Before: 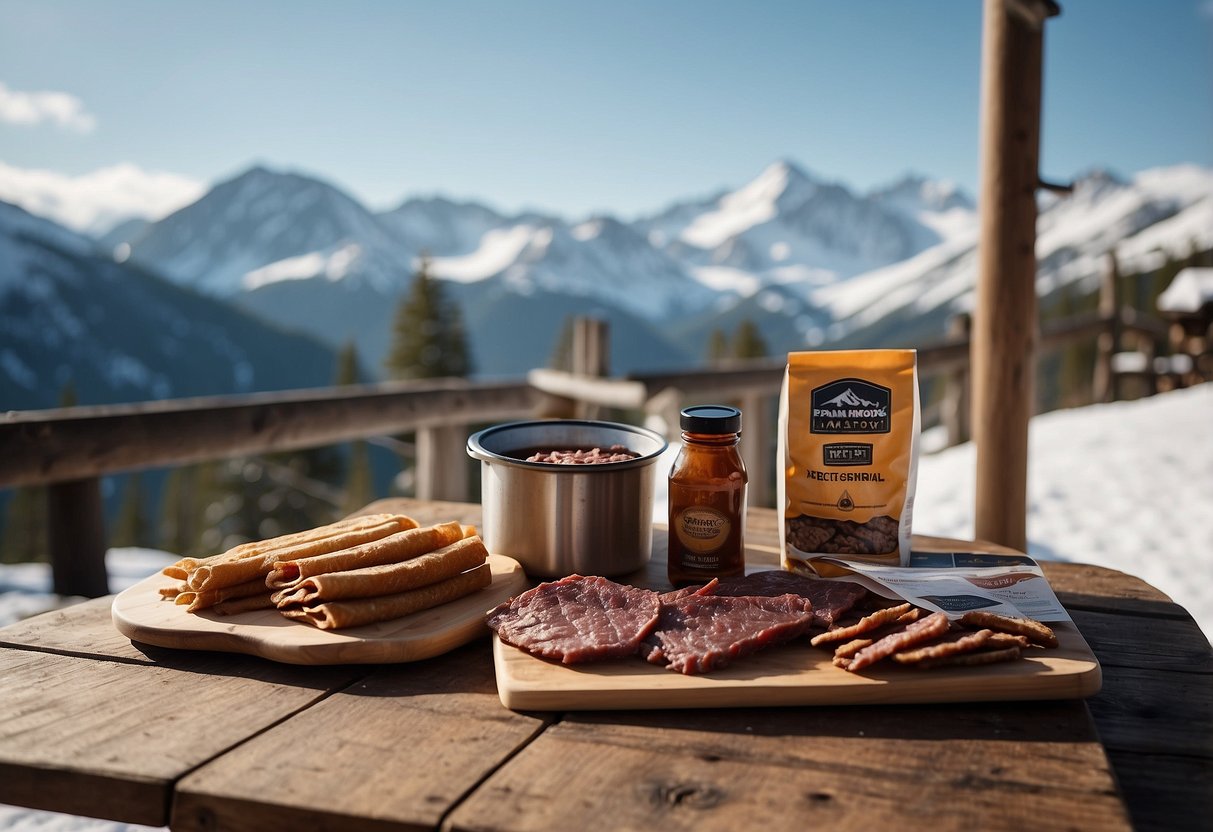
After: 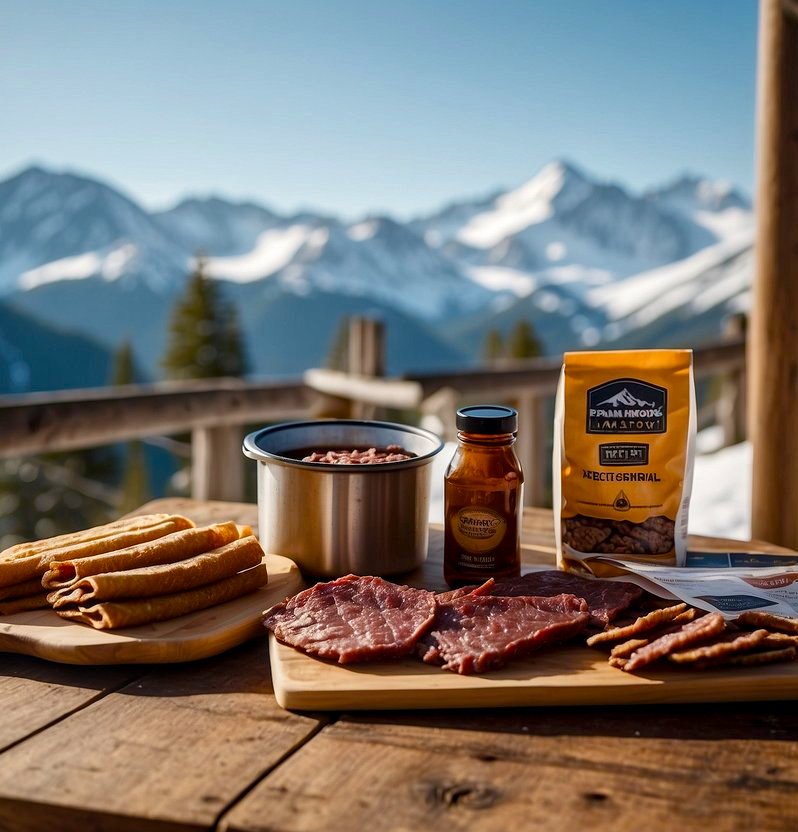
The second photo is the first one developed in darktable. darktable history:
local contrast: on, module defaults
crop and rotate: left 18.499%, right 15.656%
color balance rgb: perceptual saturation grading › global saturation 21.234%, perceptual saturation grading › highlights -19.872%, perceptual saturation grading › shadows 29.446%, global vibrance 20%
